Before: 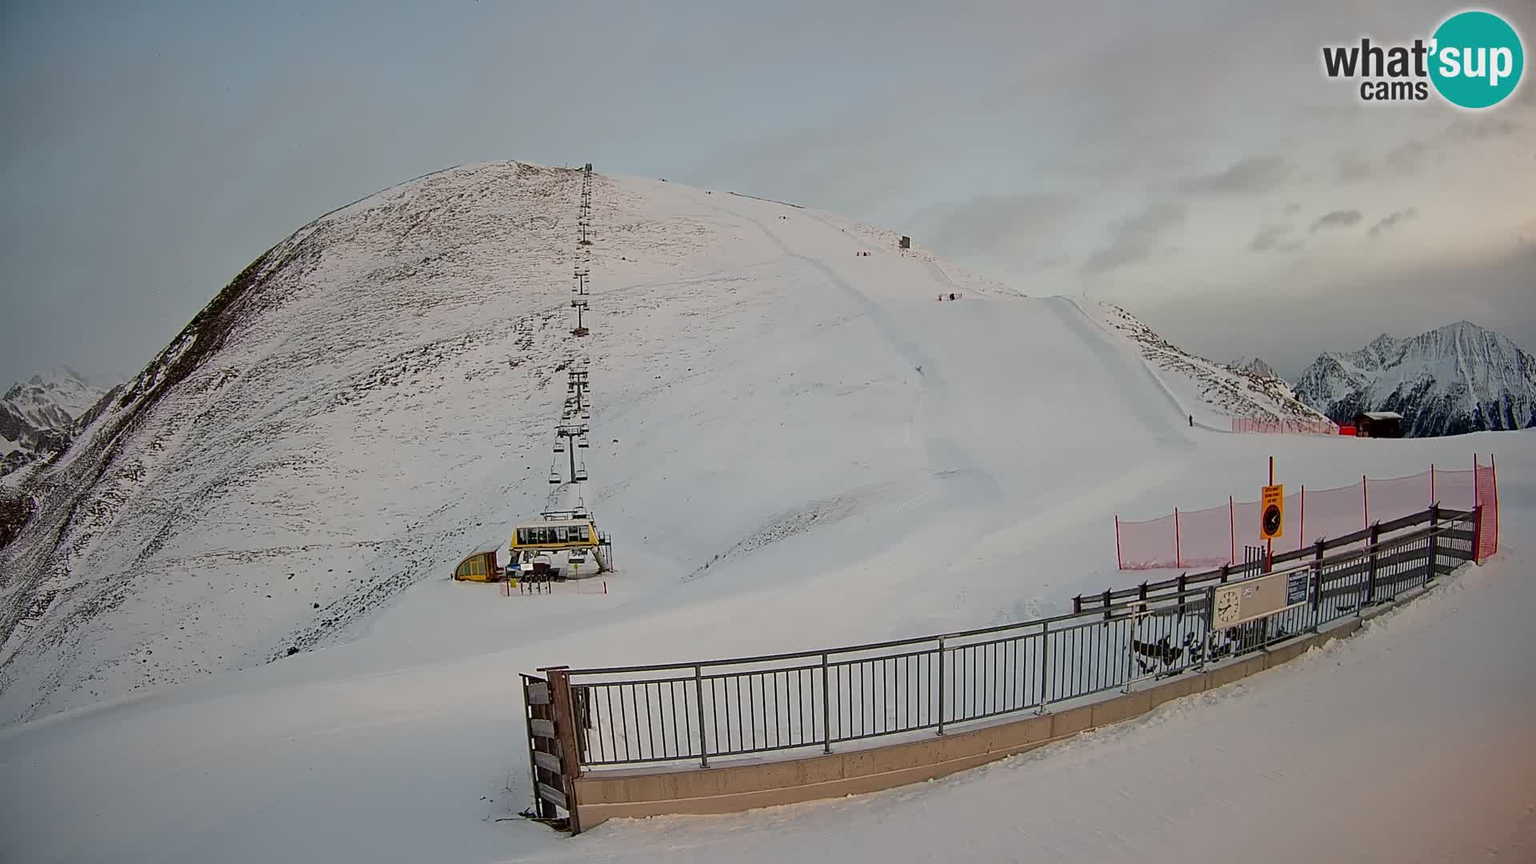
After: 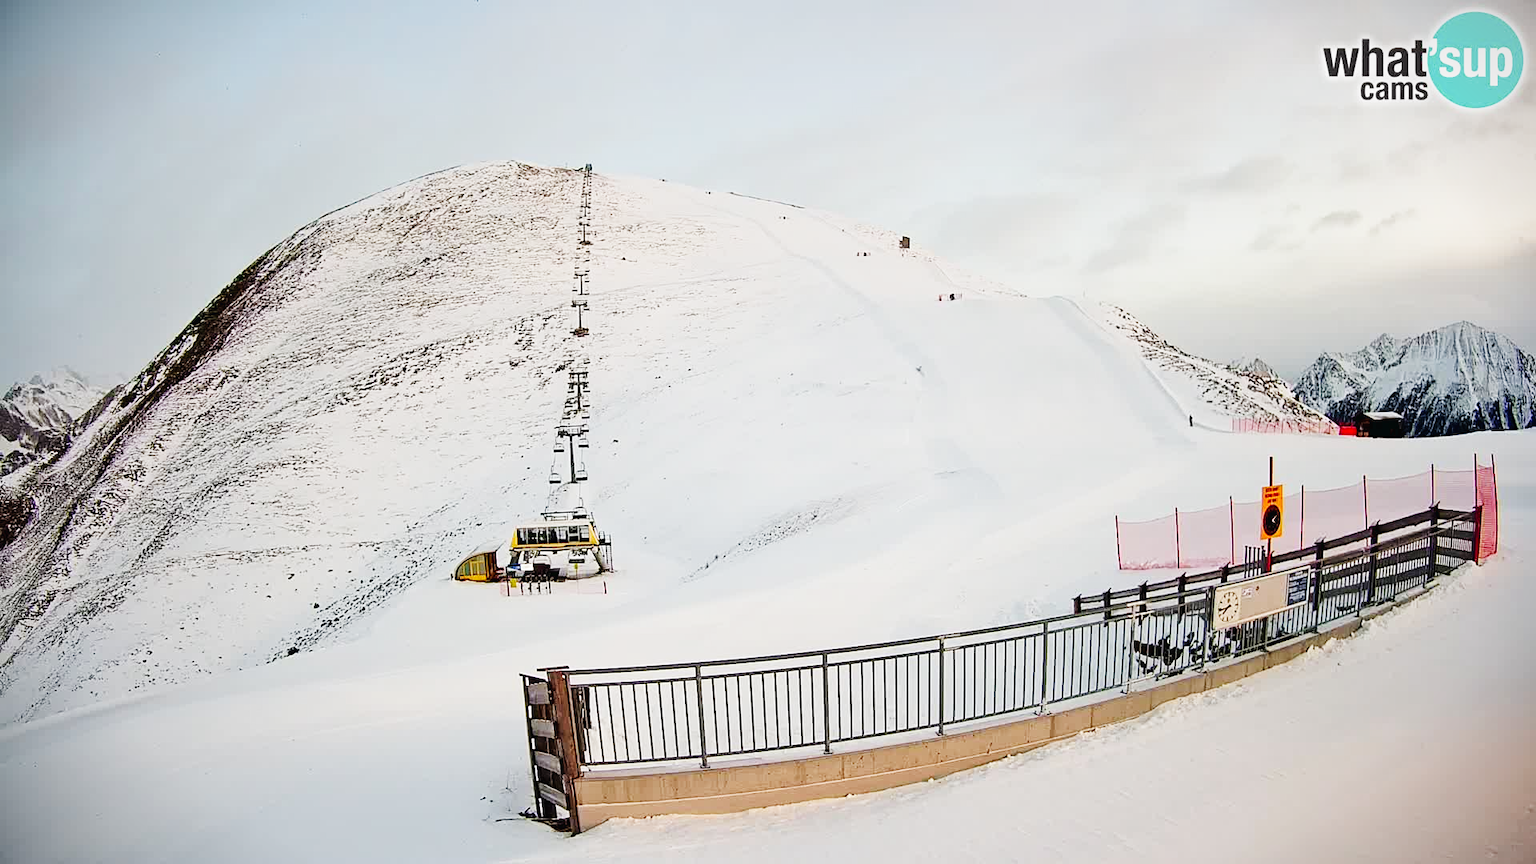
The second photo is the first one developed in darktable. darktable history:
vignetting: fall-off start 99.36%, width/height ratio 1.31
base curve: curves: ch0 [(0, 0.003) (0.001, 0.002) (0.006, 0.004) (0.02, 0.022) (0.048, 0.086) (0.094, 0.234) (0.162, 0.431) (0.258, 0.629) (0.385, 0.8) (0.548, 0.918) (0.751, 0.988) (1, 1)], preserve colors none
tone equalizer: edges refinement/feathering 500, mask exposure compensation -1.57 EV, preserve details no
